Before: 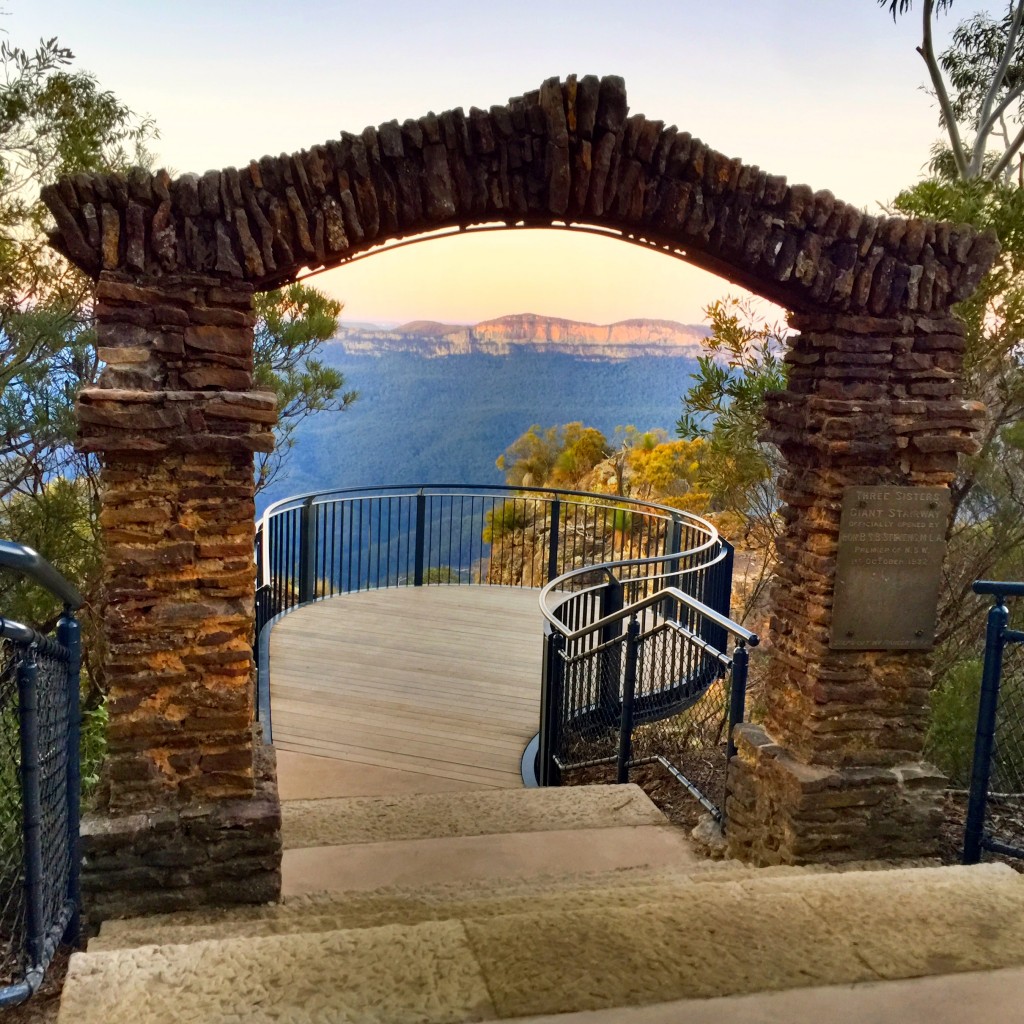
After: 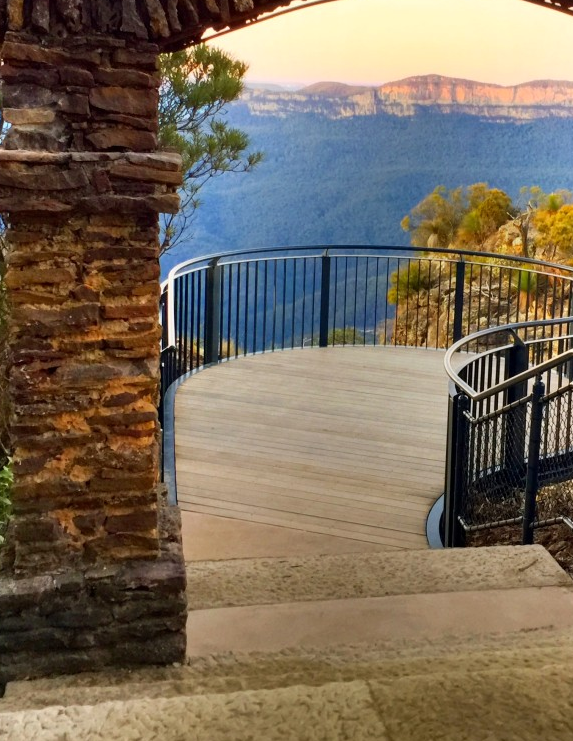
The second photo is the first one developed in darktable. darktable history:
levels: levels [0, 0.498, 0.996]
crop: left 9.295%, top 23.39%, right 34.698%, bottom 4.22%
